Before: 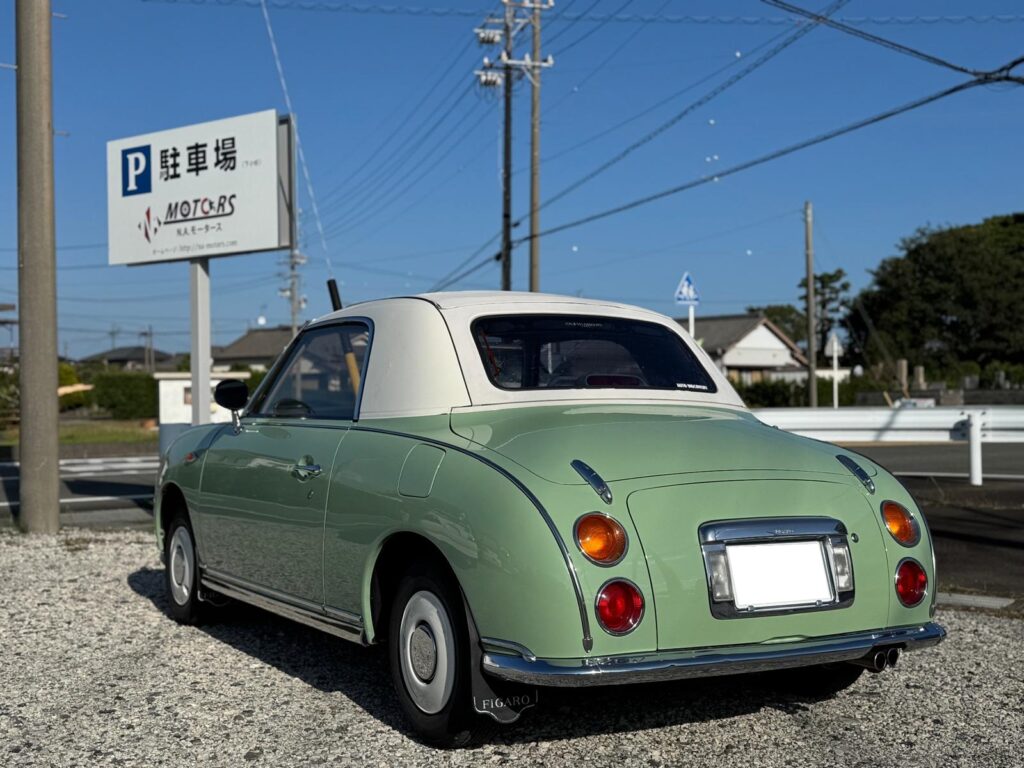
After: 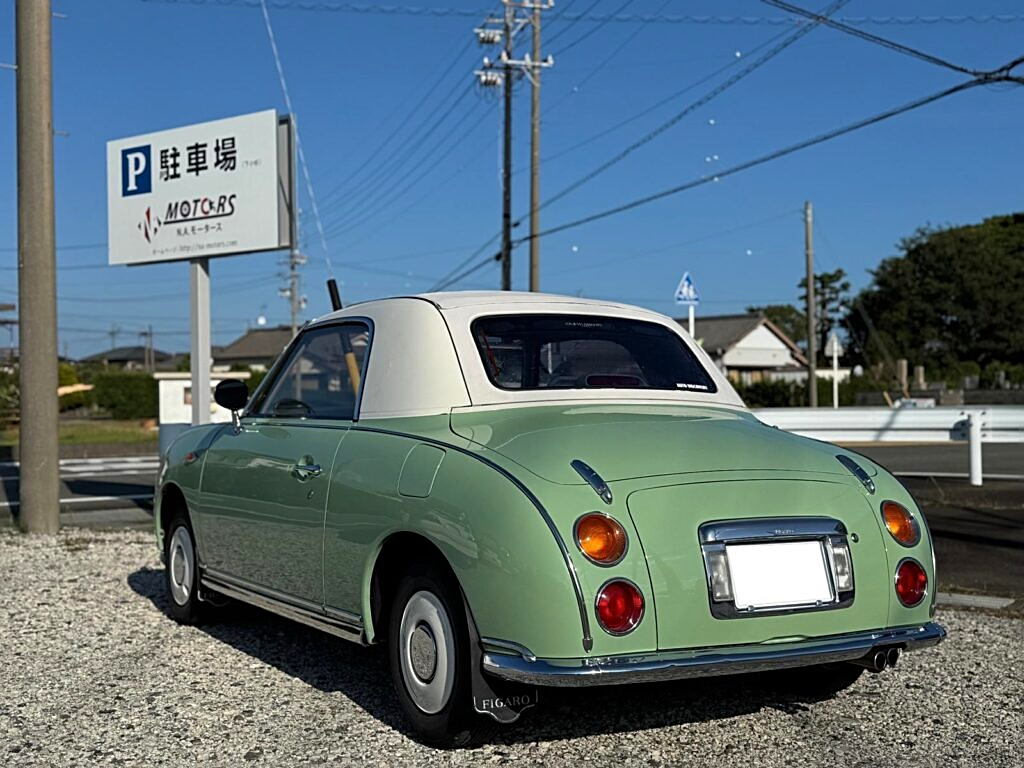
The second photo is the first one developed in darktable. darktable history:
sharpen: on, module defaults
velvia: strength 15%
